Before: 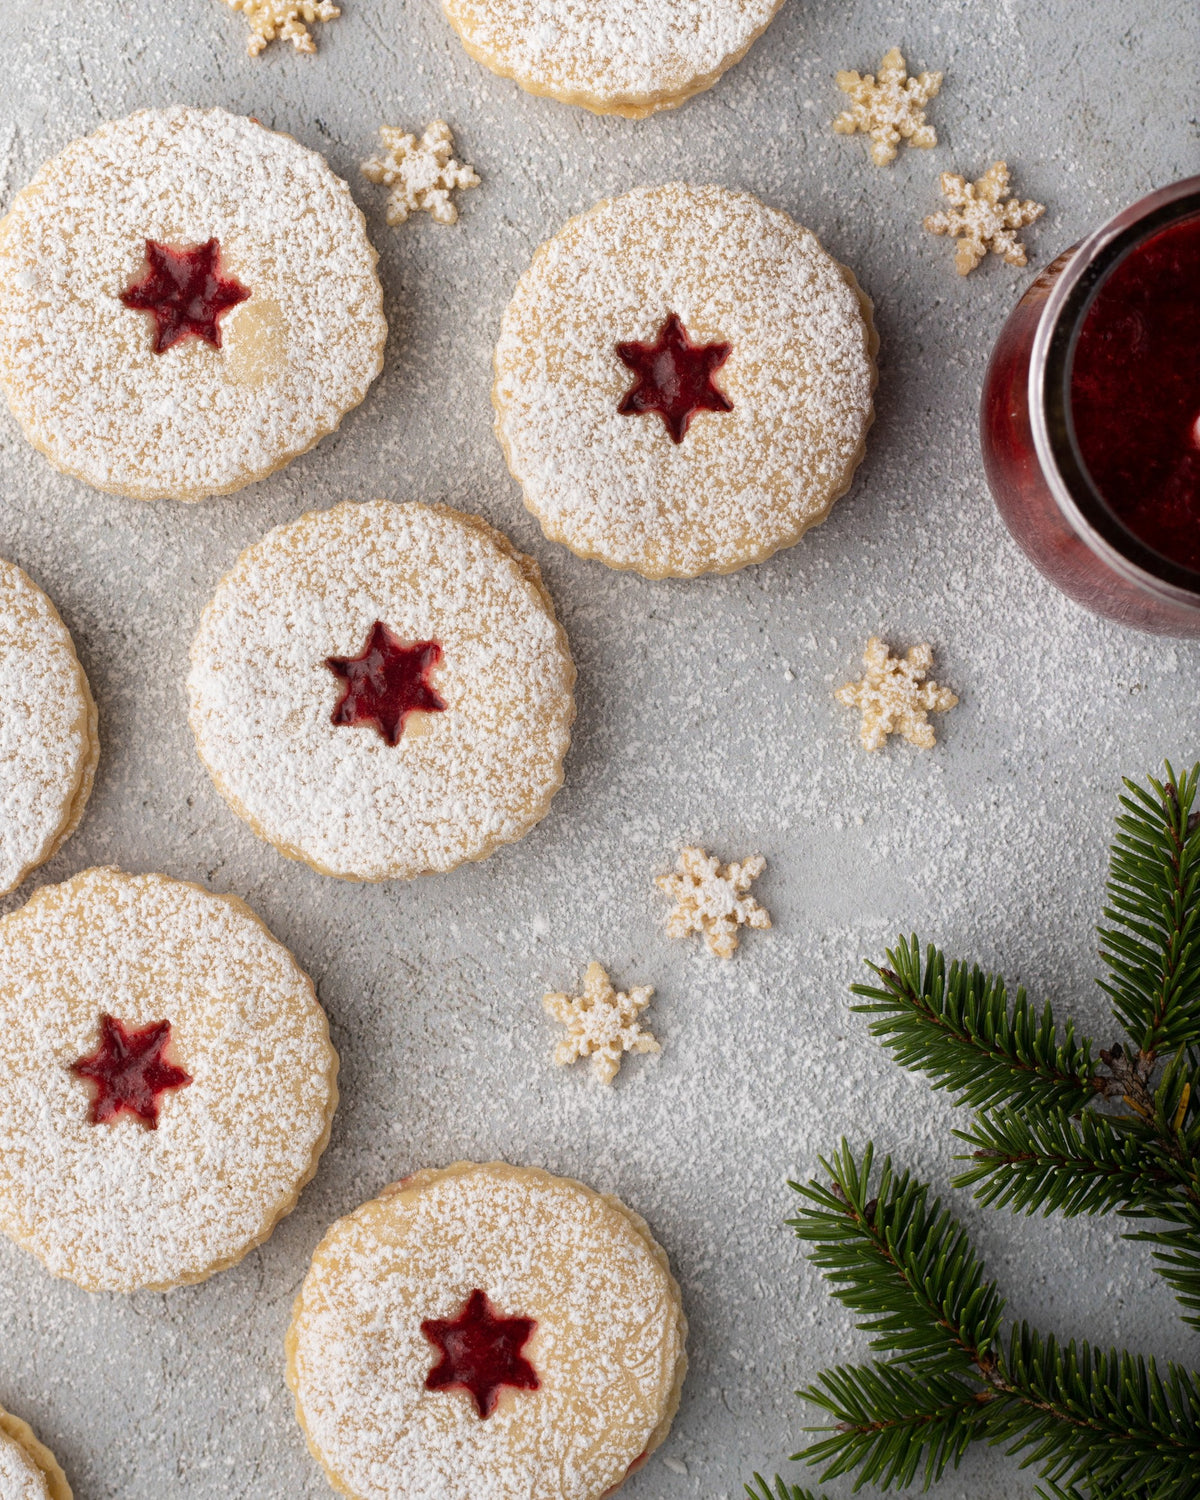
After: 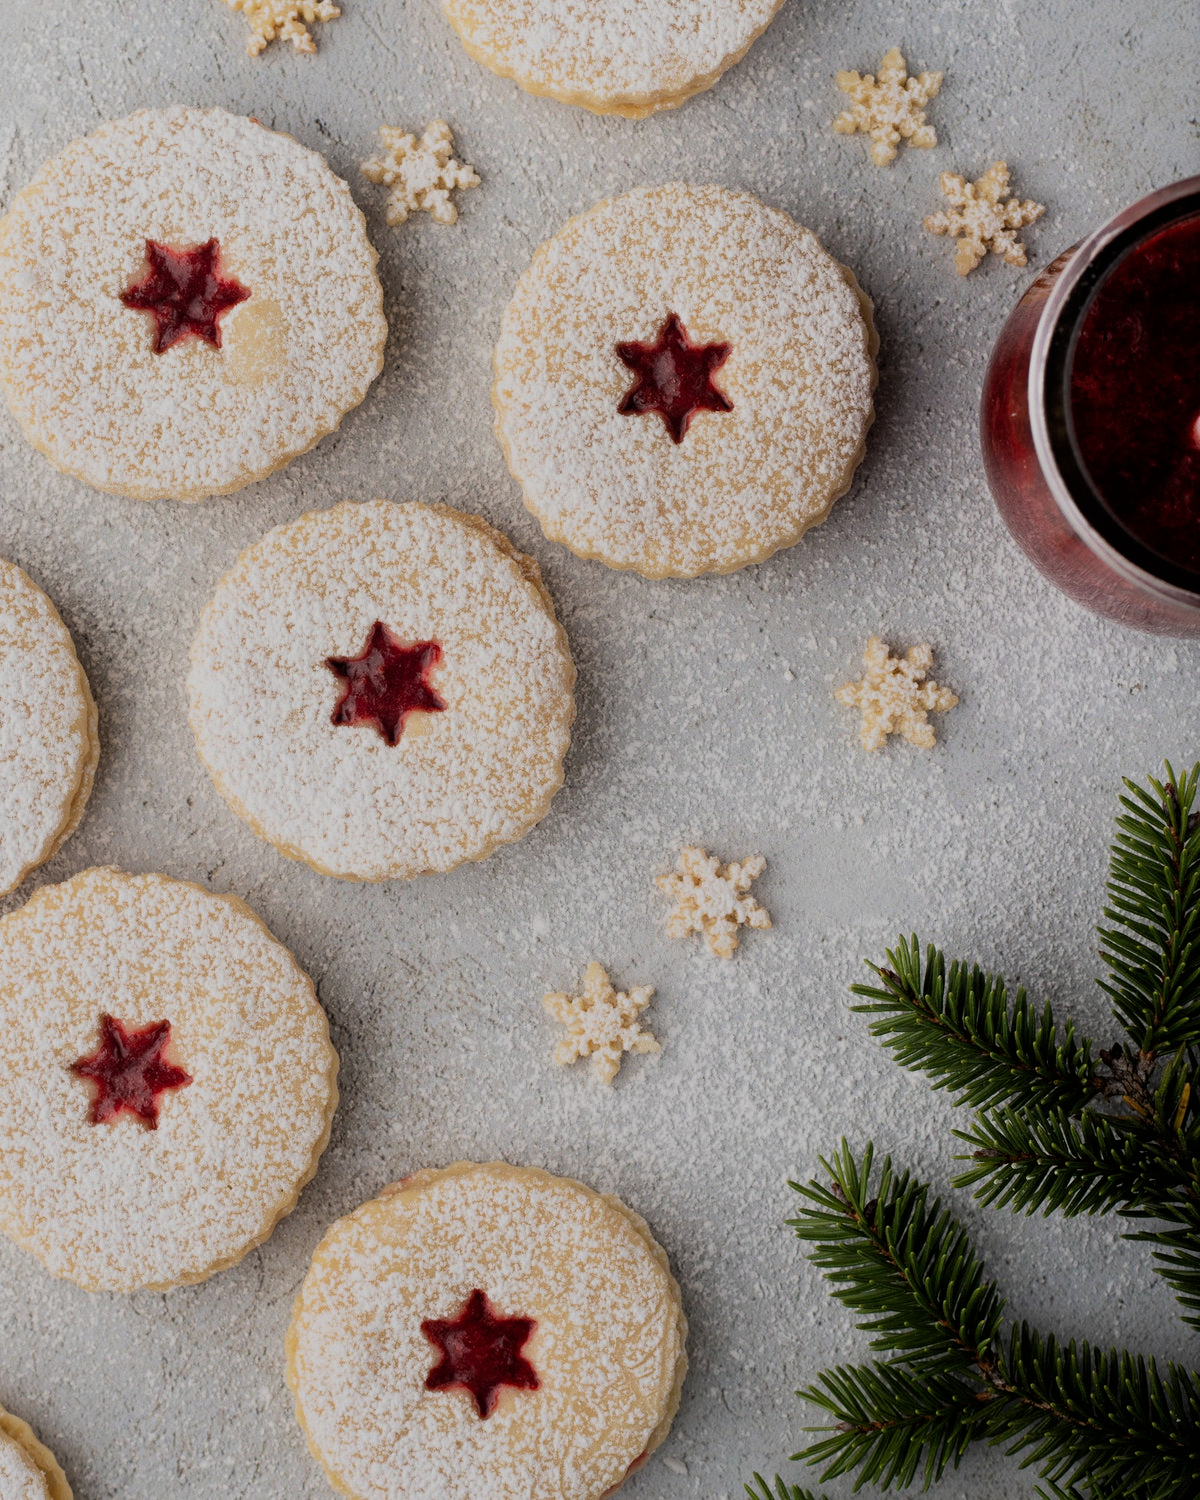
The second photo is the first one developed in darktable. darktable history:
filmic rgb: black relative exposure -7.65 EV, white relative exposure 4.56 EV, hardness 3.61, color science v6 (2022)
exposure: exposure -0.153 EV, compensate highlight preservation false
